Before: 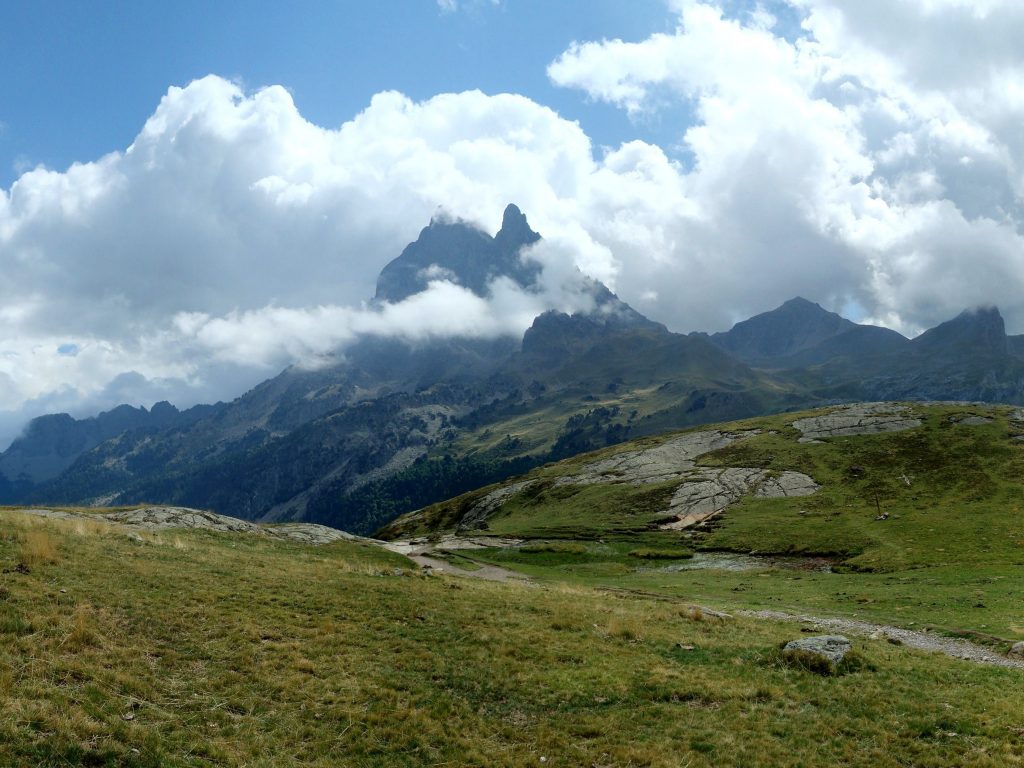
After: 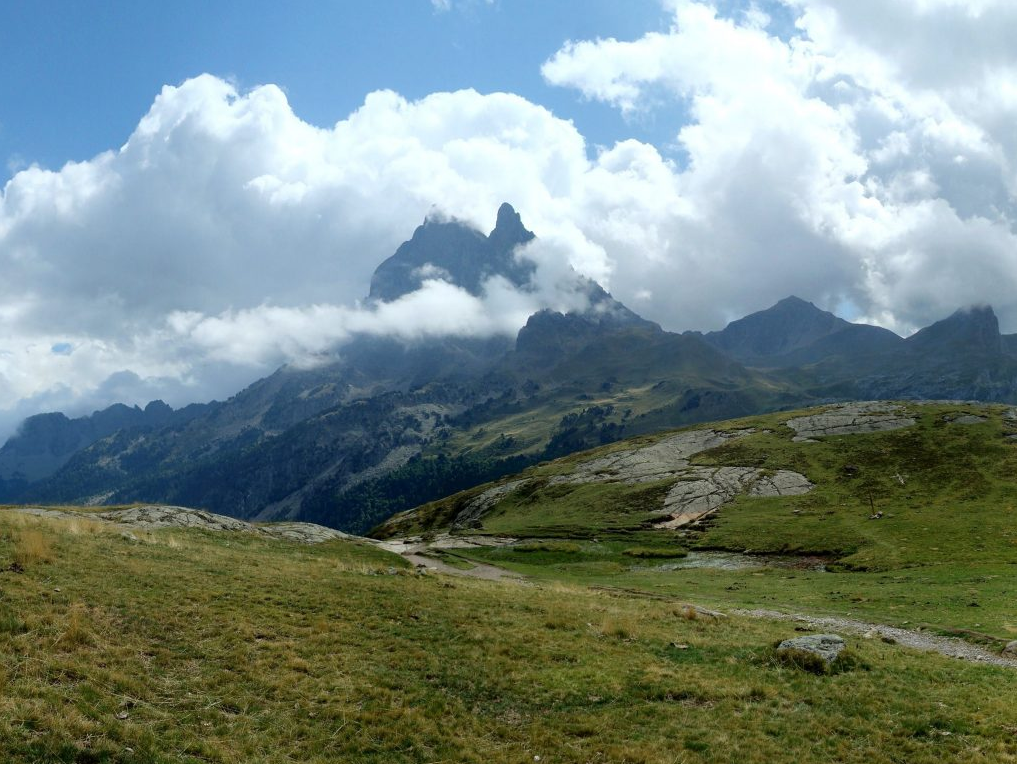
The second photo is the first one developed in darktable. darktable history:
crop and rotate: left 0.651%, top 0.148%, bottom 0.286%
